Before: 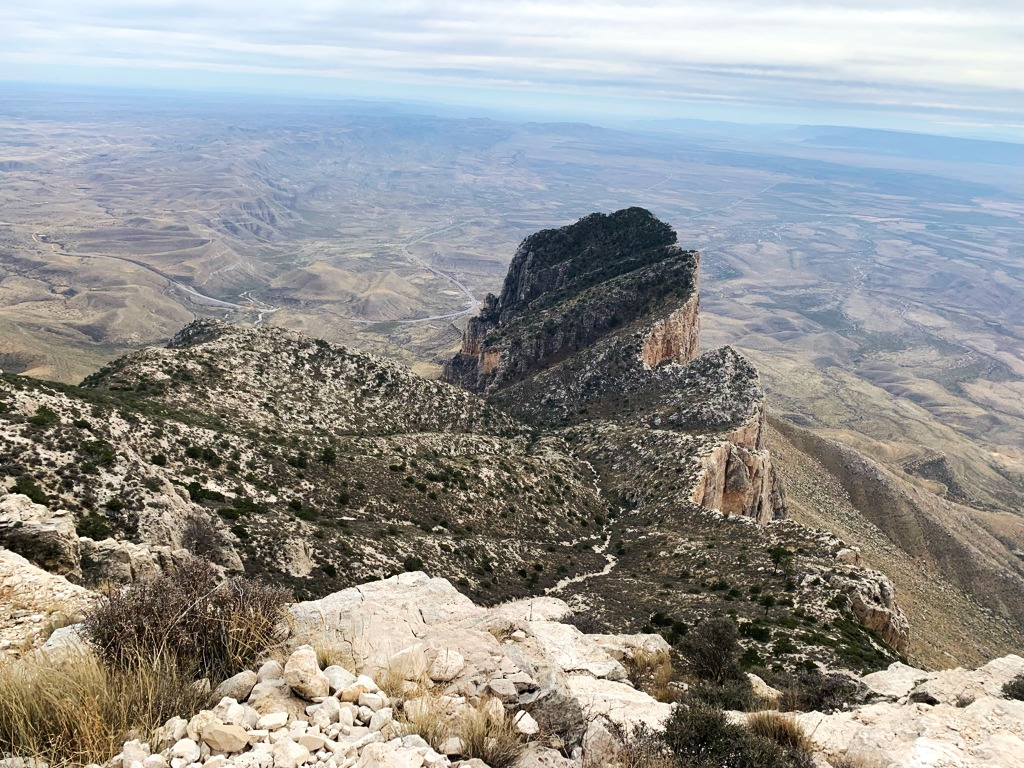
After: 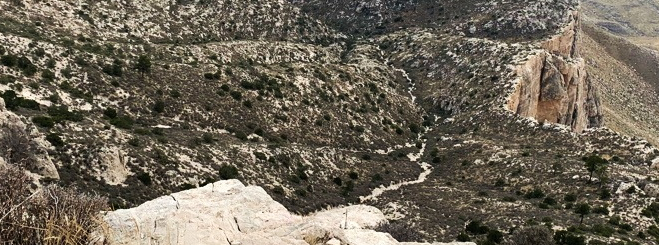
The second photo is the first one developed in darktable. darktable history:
crop: left 18.091%, top 51.13%, right 17.525%, bottom 16.85%
shadows and highlights: shadows 30.86, highlights 0, soften with gaussian
